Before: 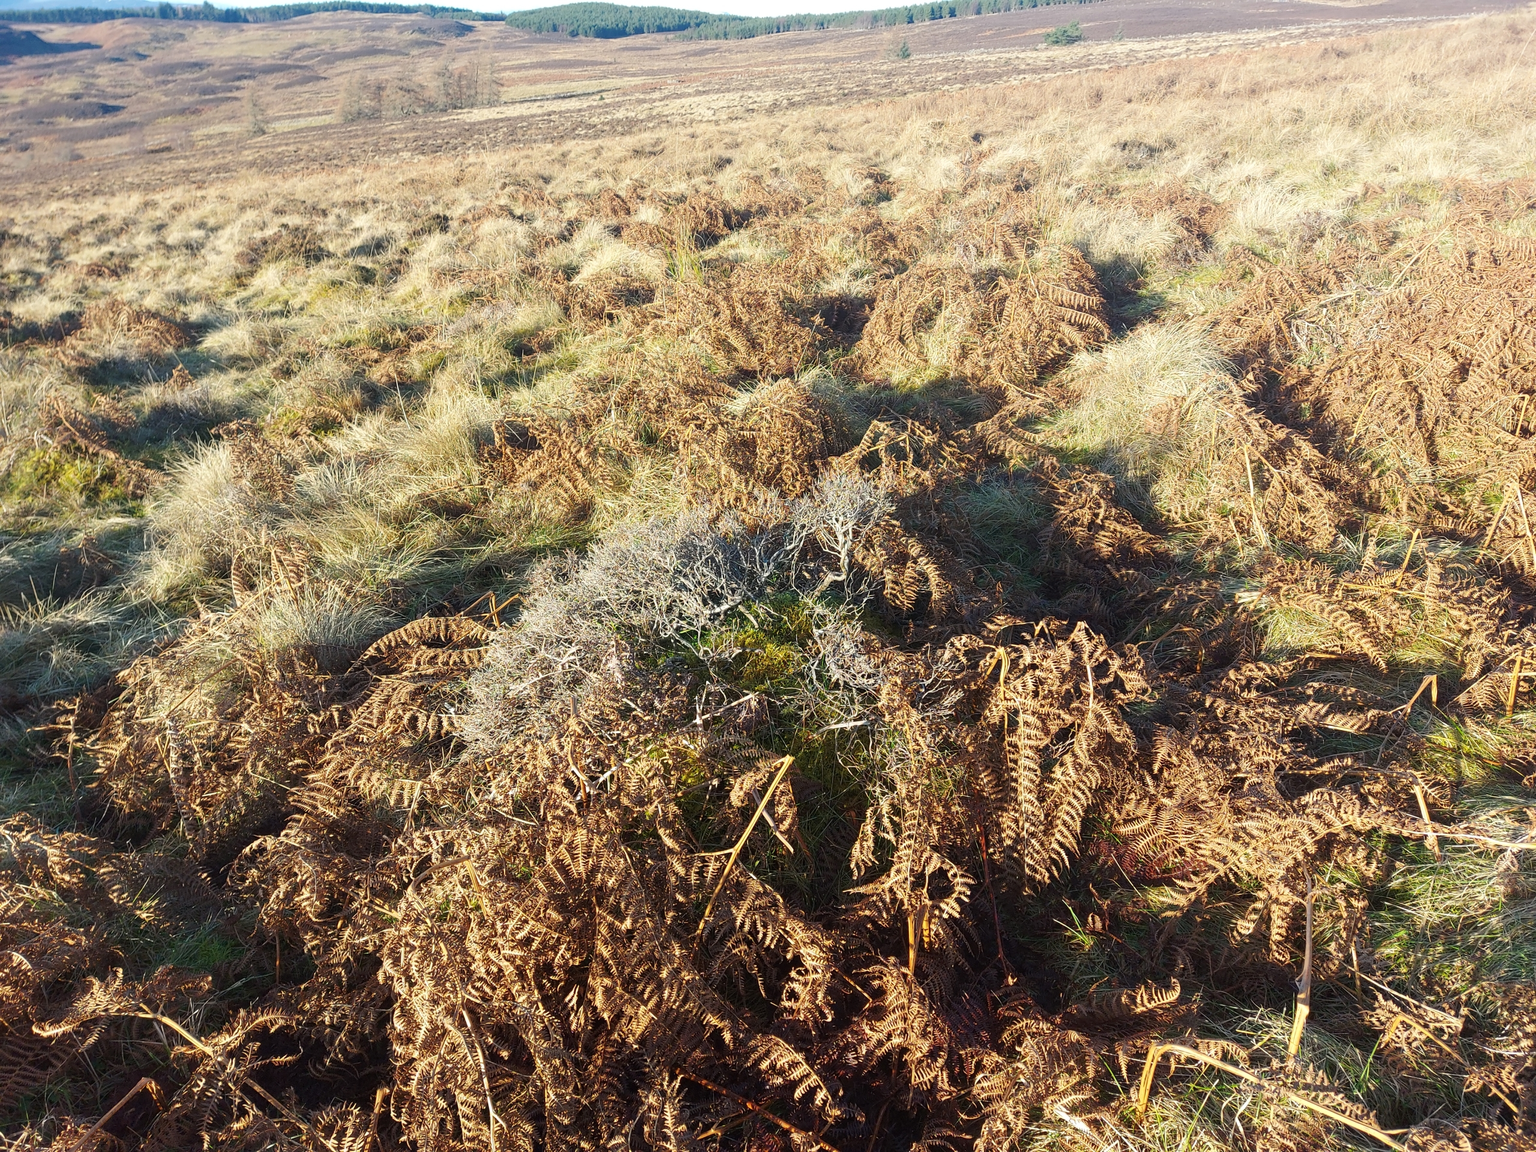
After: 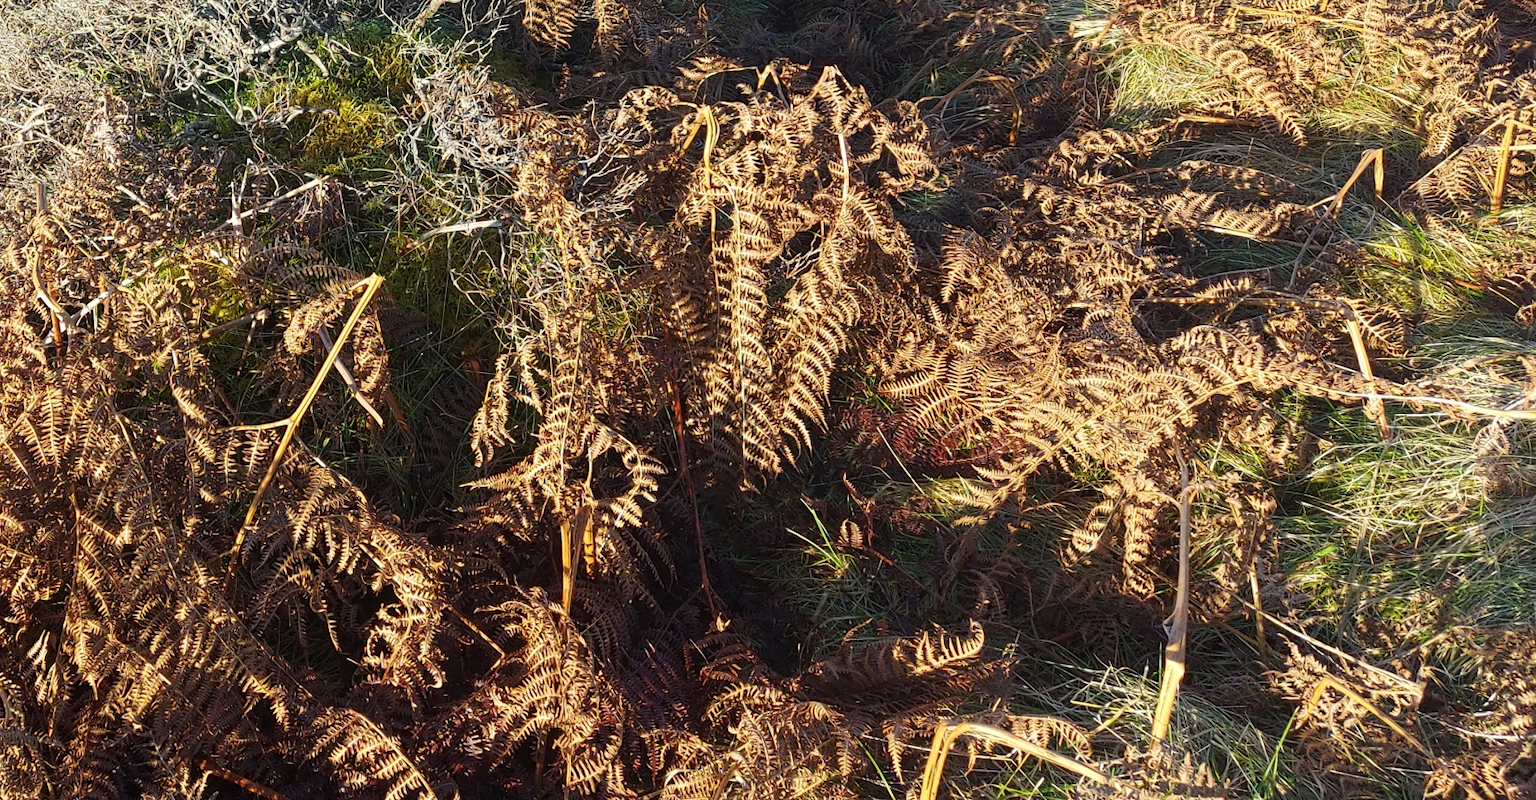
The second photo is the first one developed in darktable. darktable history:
crop and rotate: left 35.65%, top 50.282%, bottom 5.008%
